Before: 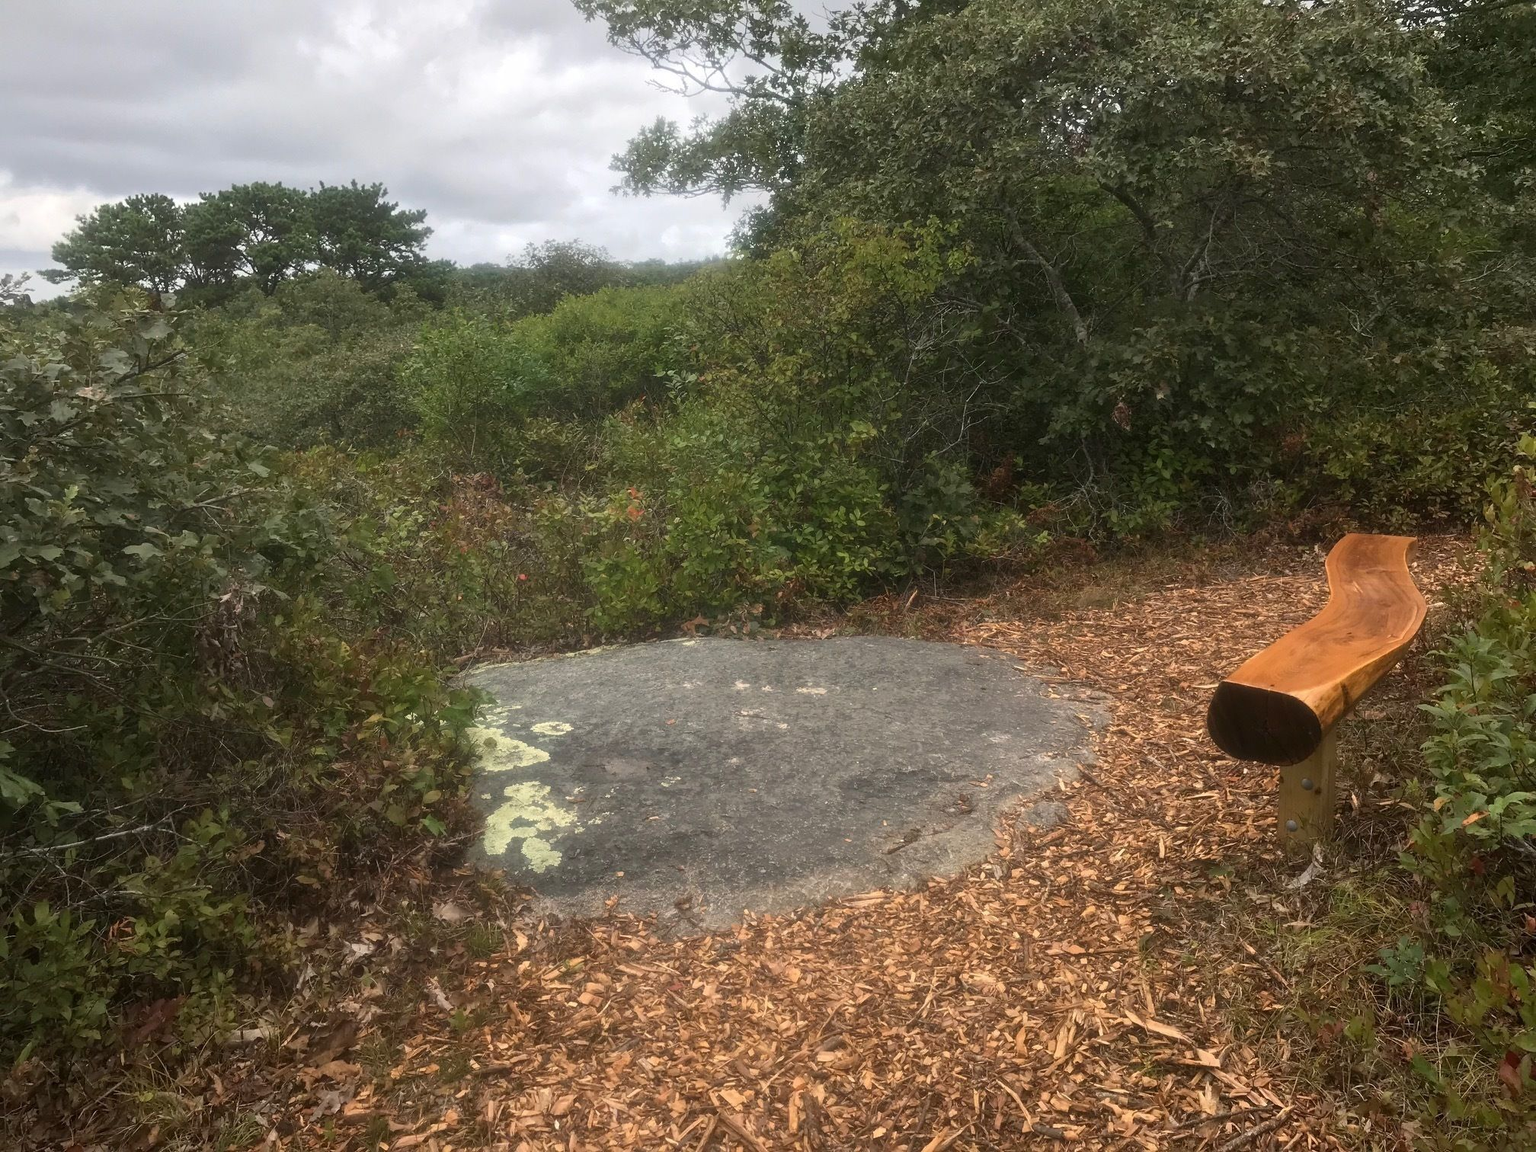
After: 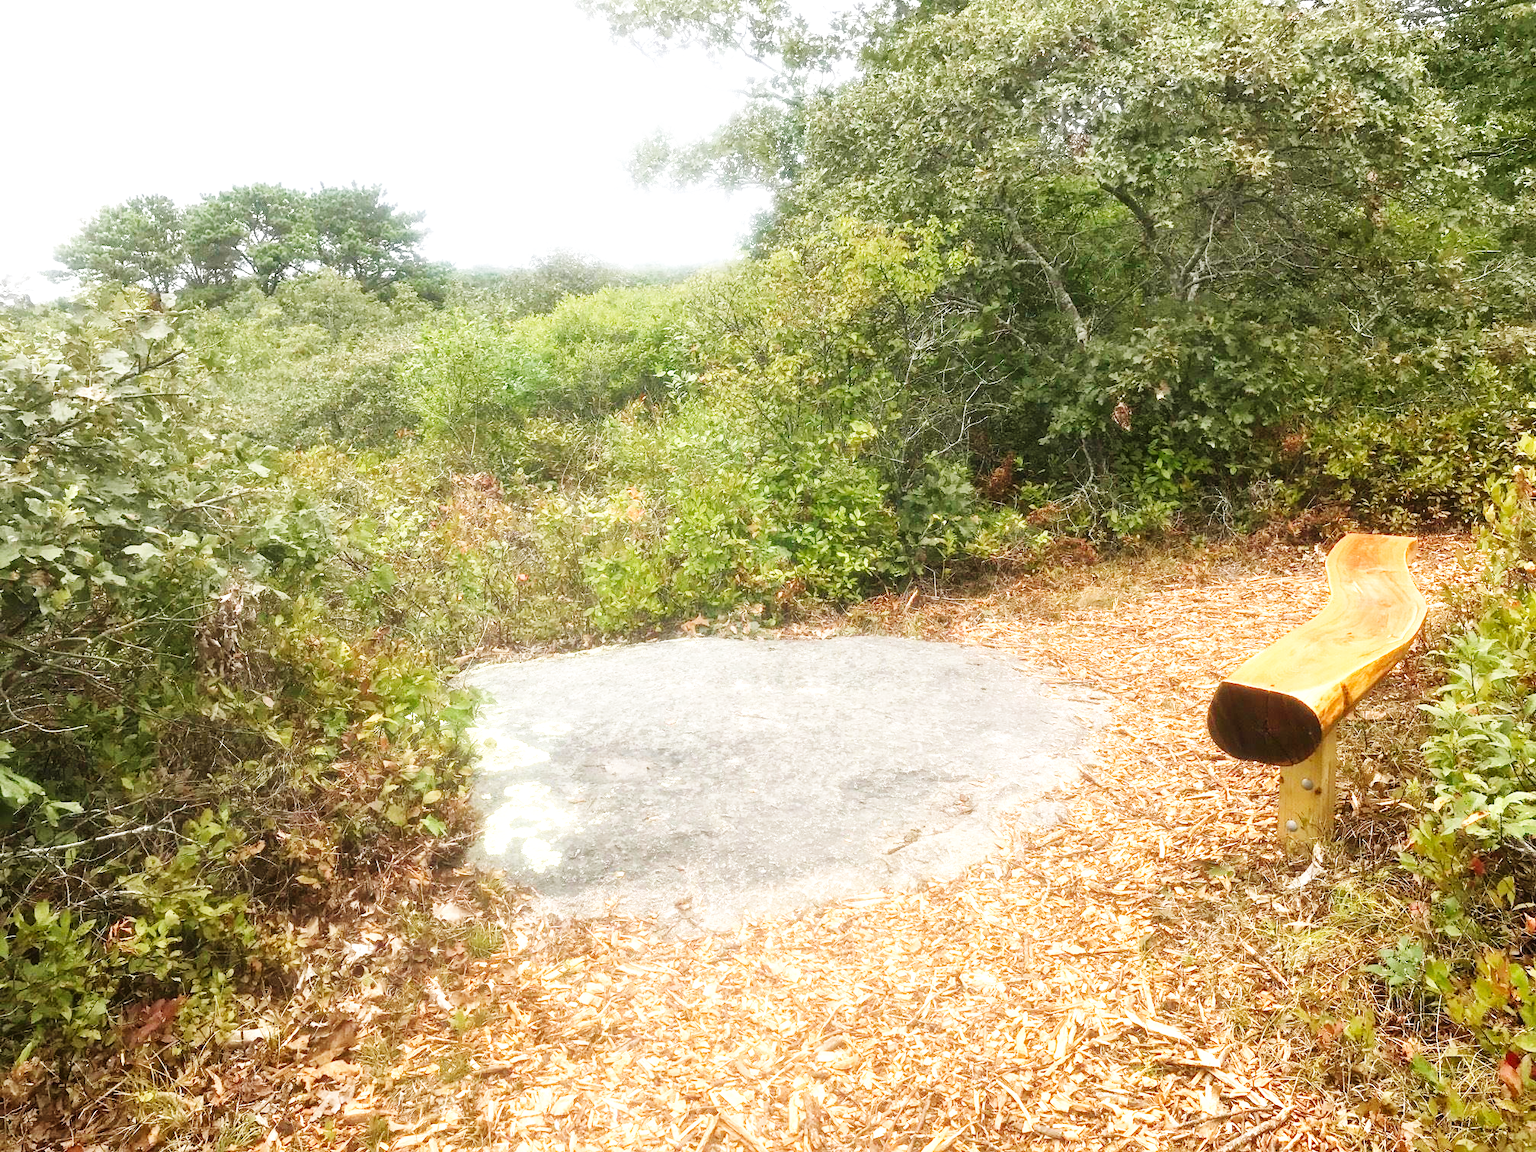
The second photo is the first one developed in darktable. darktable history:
base curve: curves: ch0 [(0, 0.003) (0.001, 0.002) (0.006, 0.004) (0.02, 0.022) (0.048, 0.086) (0.094, 0.234) (0.162, 0.431) (0.258, 0.629) (0.385, 0.8) (0.548, 0.918) (0.751, 0.988) (1, 1)], preserve colors none
exposure: black level correction 0, exposure 1.098 EV, compensate highlight preservation false
